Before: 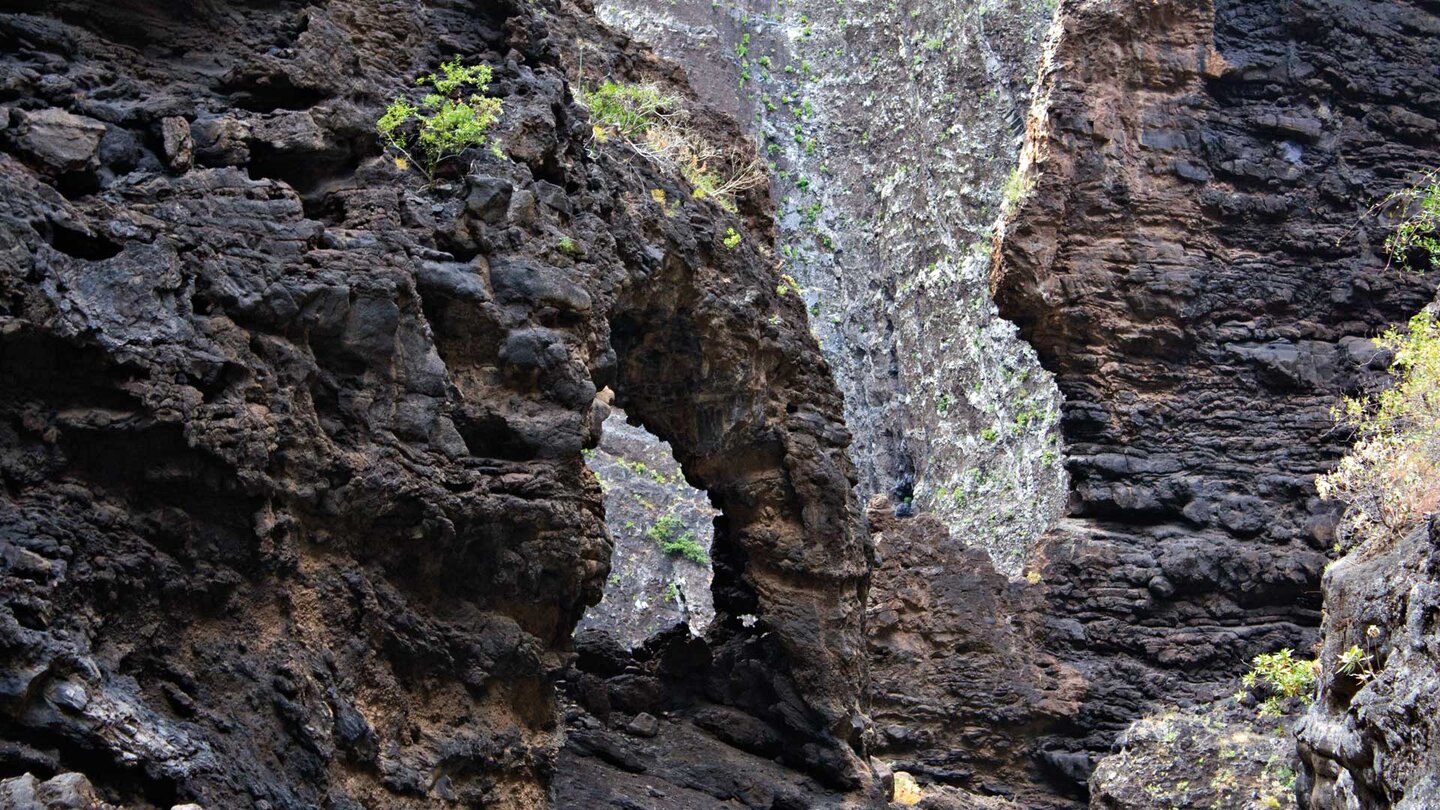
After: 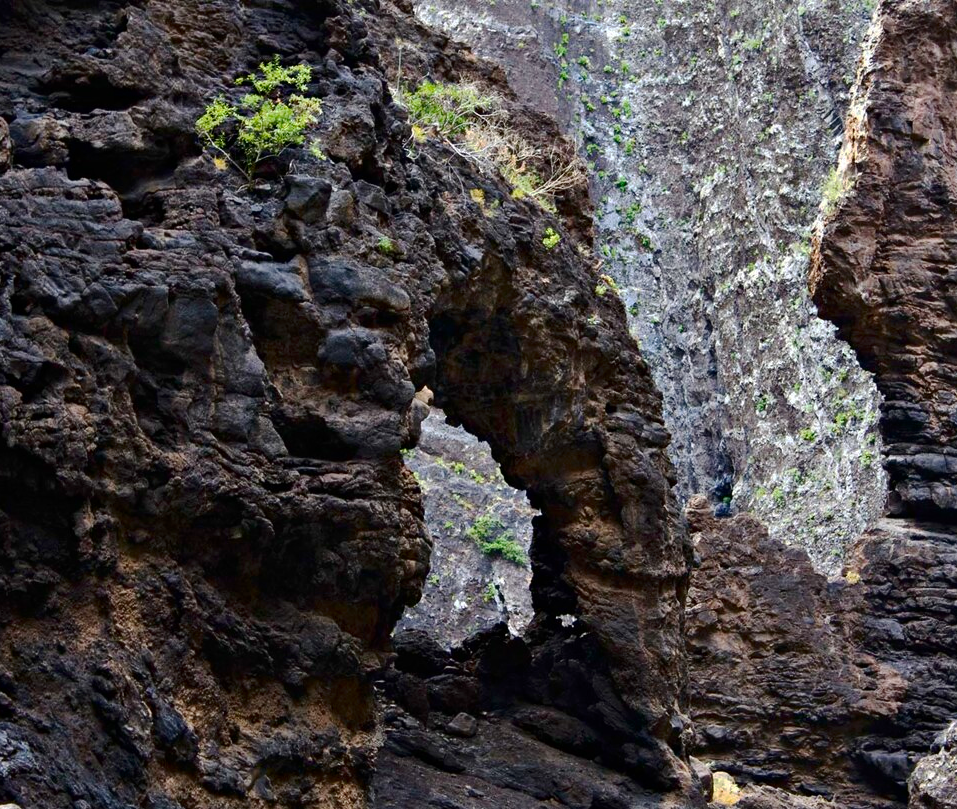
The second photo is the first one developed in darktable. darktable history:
base curve: curves: ch0 [(0, 0) (0.235, 0.266) (0.503, 0.496) (0.786, 0.72) (1, 1)], preserve colors none
contrast brightness saturation: contrast 0.116, brightness -0.119, saturation 0.195
crop and rotate: left 12.582%, right 20.927%
